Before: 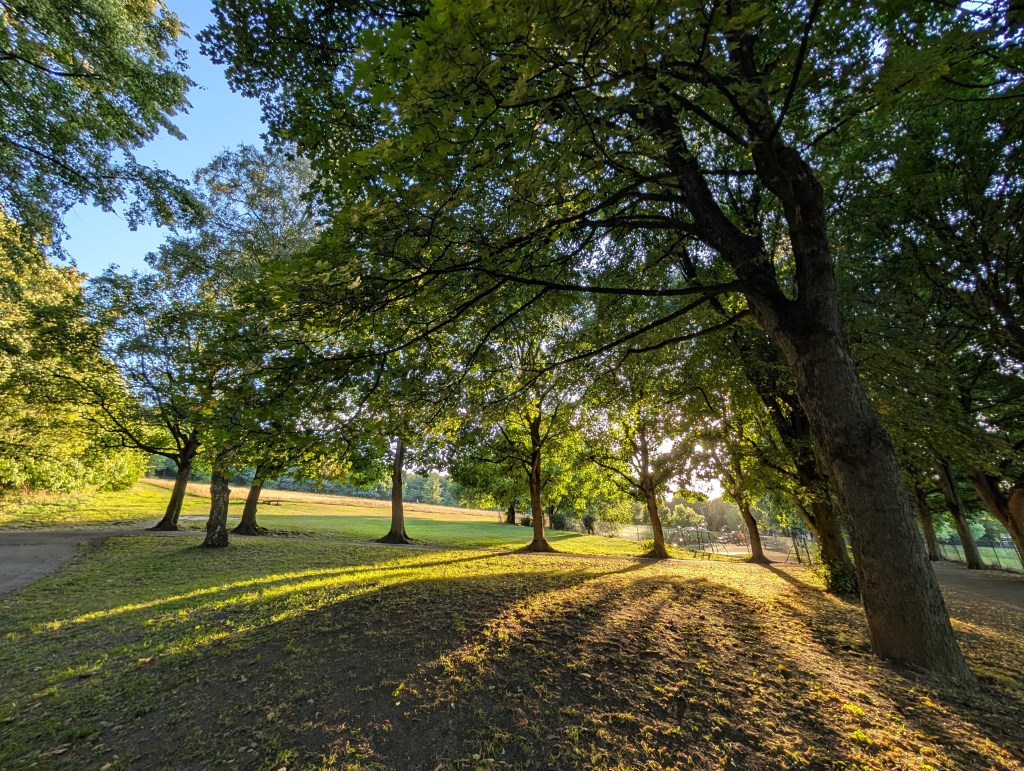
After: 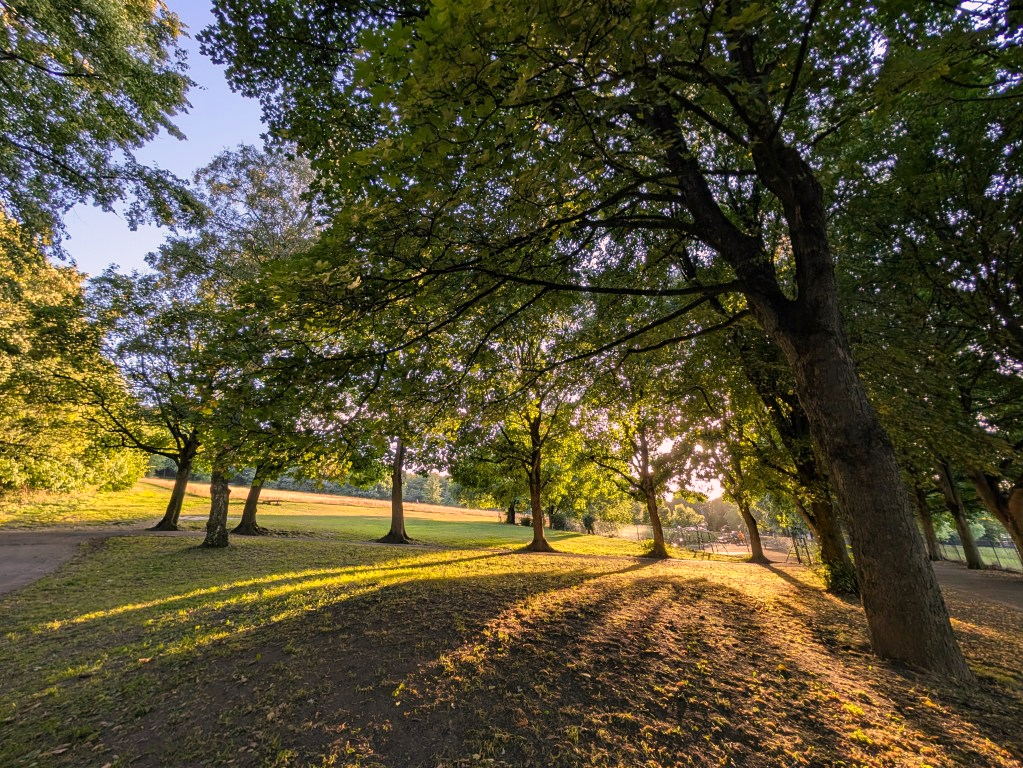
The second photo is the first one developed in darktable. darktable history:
color correction: highlights a* 14.52, highlights b* 4.84
crop: top 0.05%, bottom 0.098%
